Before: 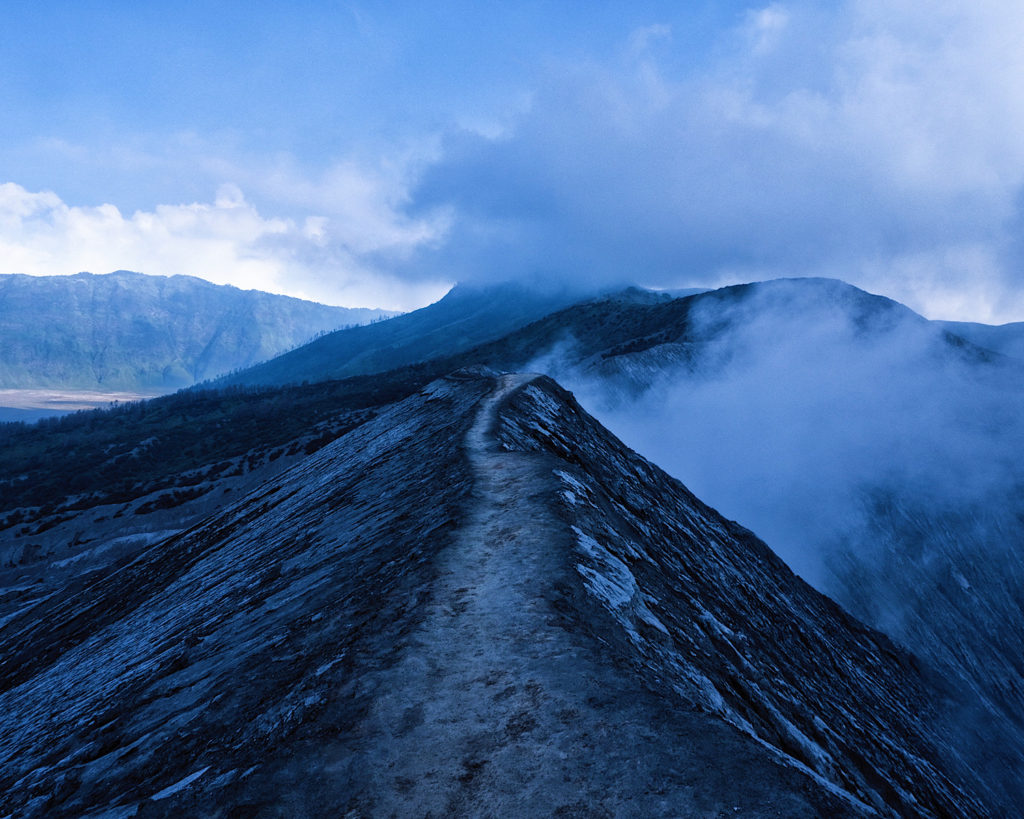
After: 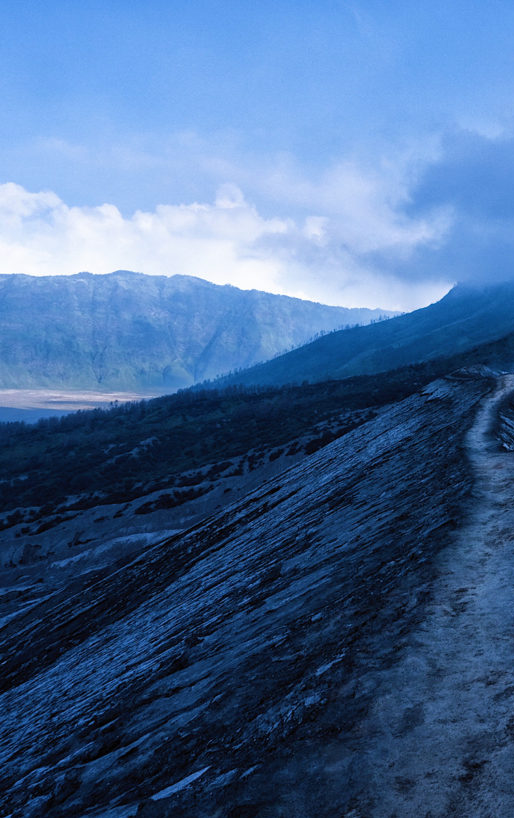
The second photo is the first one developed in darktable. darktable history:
crop and rotate: left 0.028%, top 0%, right 49.752%
